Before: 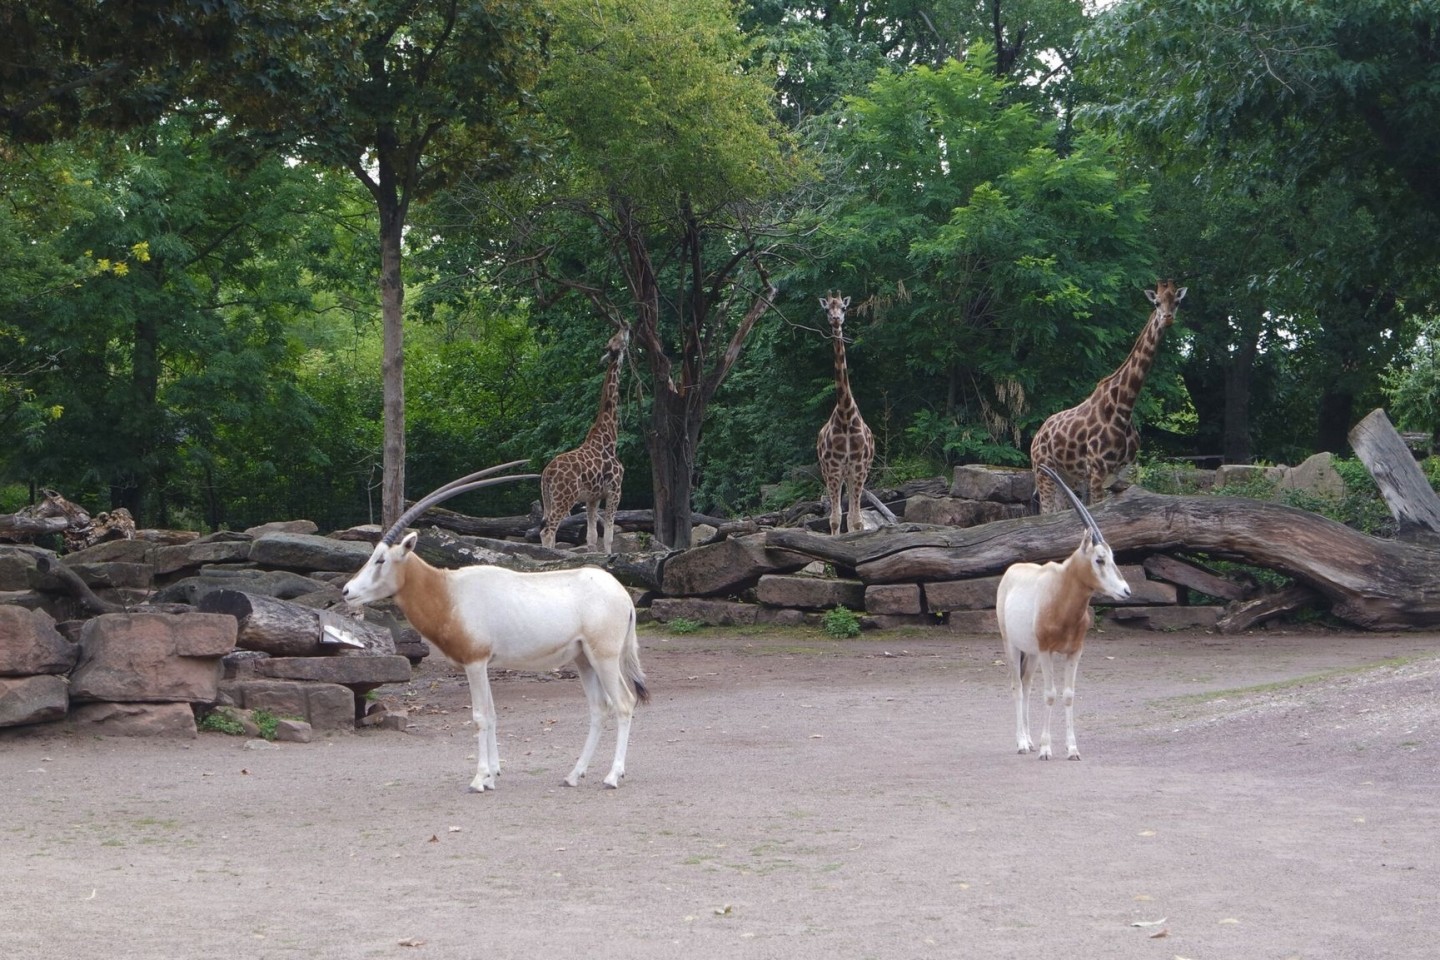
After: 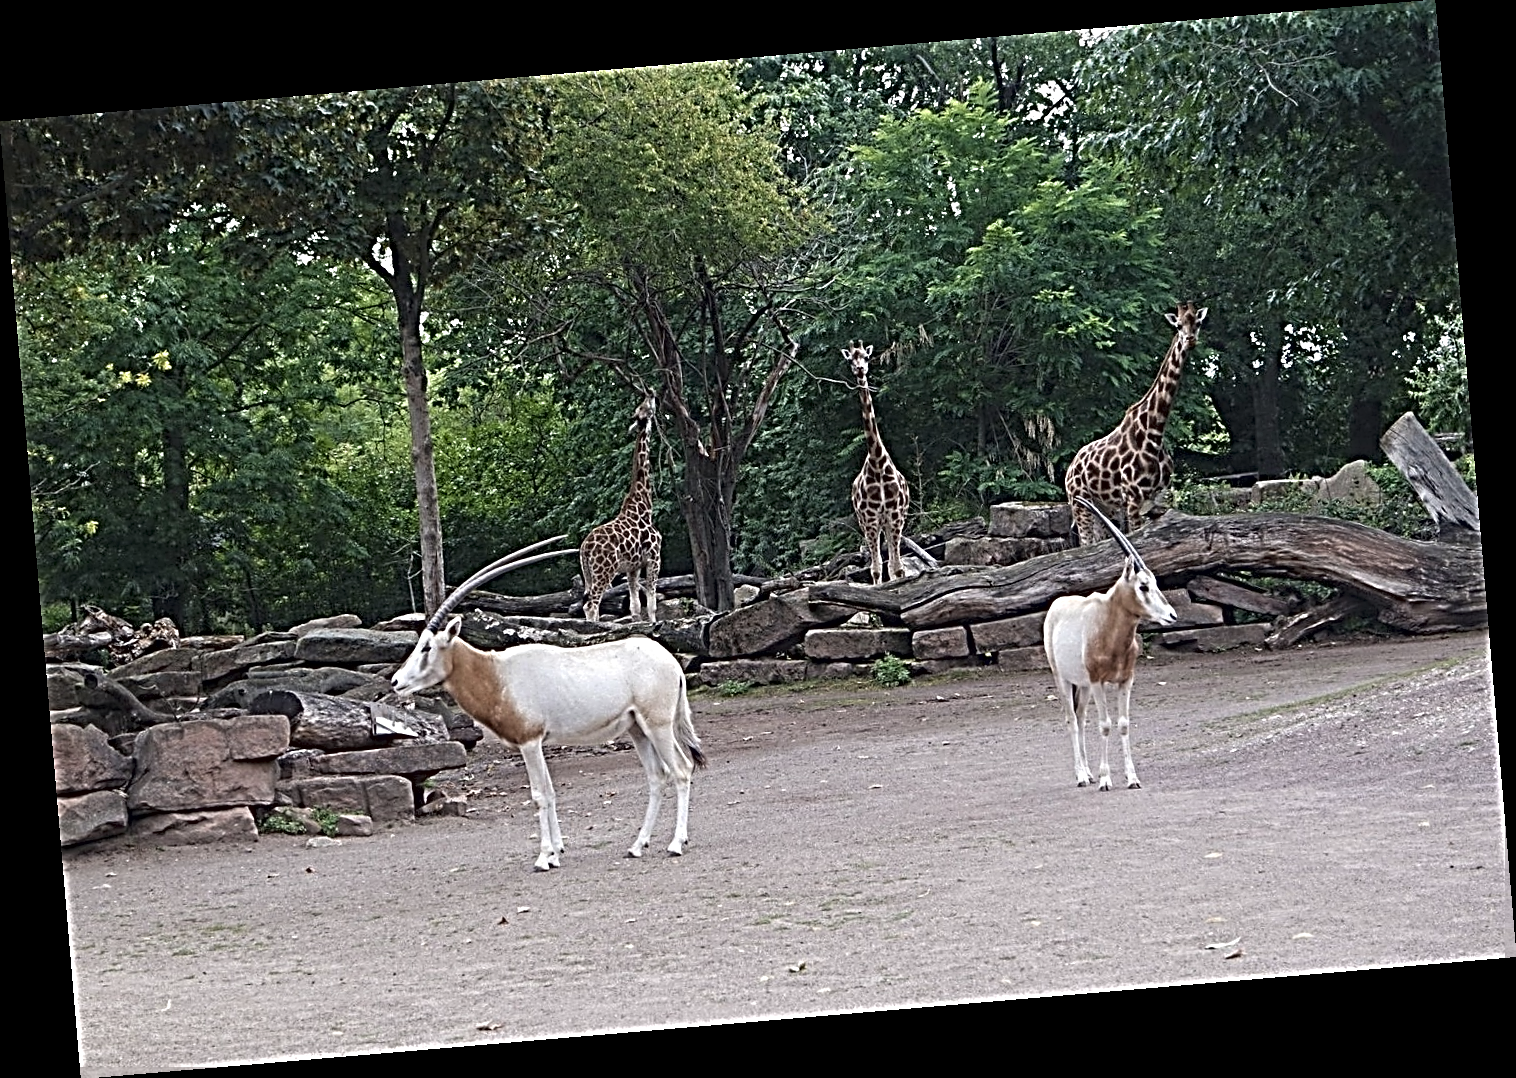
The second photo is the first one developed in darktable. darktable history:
contrast brightness saturation: saturation -0.17
rotate and perspective: rotation -4.86°, automatic cropping off
sharpen: radius 4.001, amount 2
local contrast: mode bilateral grid, contrast 15, coarseness 36, detail 105%, midtone range 0.2
